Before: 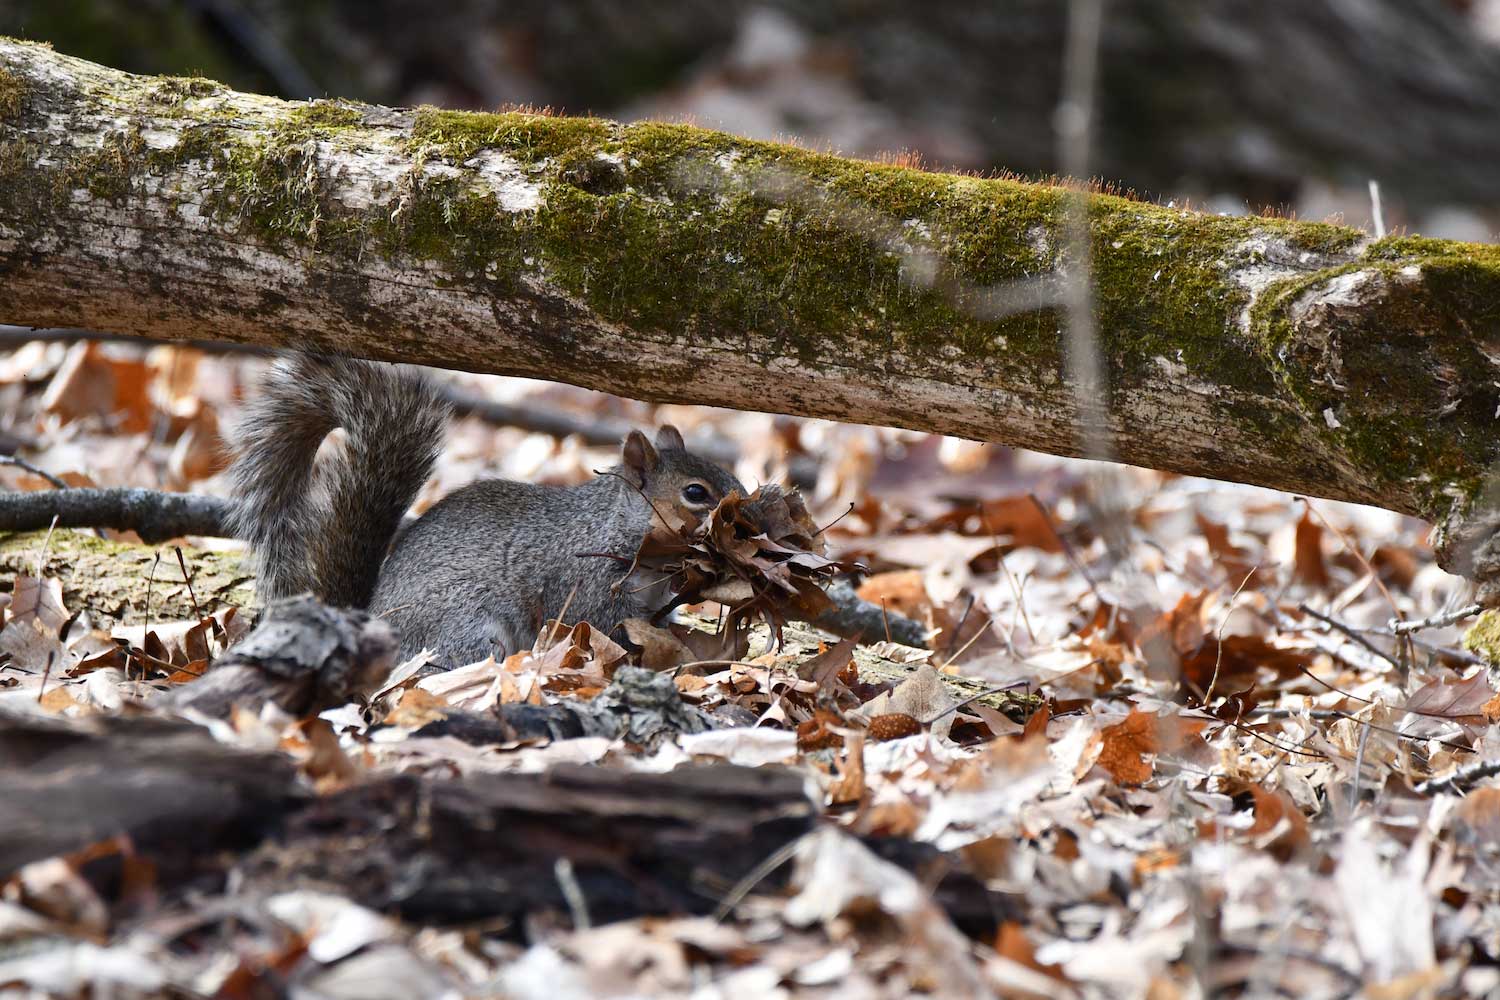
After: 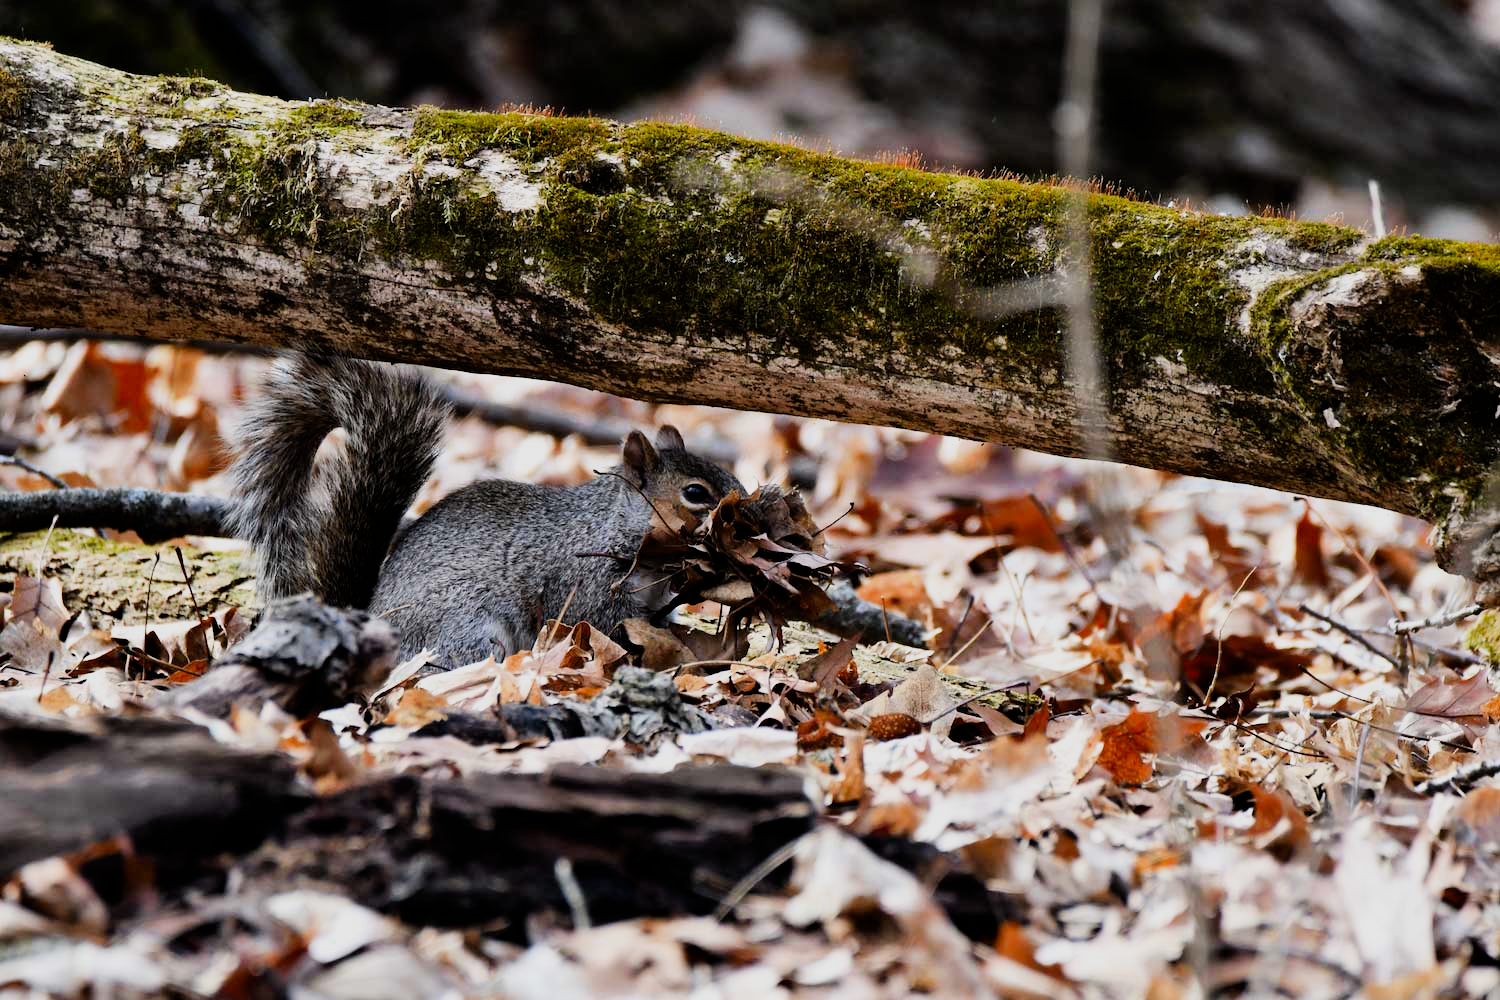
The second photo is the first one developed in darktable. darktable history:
exposure: black level correction -0.001, exposure 0.08 EV, compensate highlight preservation false
filmic rgb: black relative exposure -5.14 EV, white relative exposure 4 EV, hardness 2.89, contrast 1.298, highlights saturation mix -30.52%
color zones: curves: ch0 [(0, 0.425) (0.143, 0.422) (0.286, 0.42) (0.429, 0.419) (0.571, 0.419) (0.714, 0.42) (0.857, 0.422) (1, 0.425)]; ch1 [(0, 0.666) (0.143, 0.669) (0.286, 0.671) (0.429, 0.67) (0.571, 0.67) (0.714, 0.67) (0.857, 0.67) (1, 0.666)]
